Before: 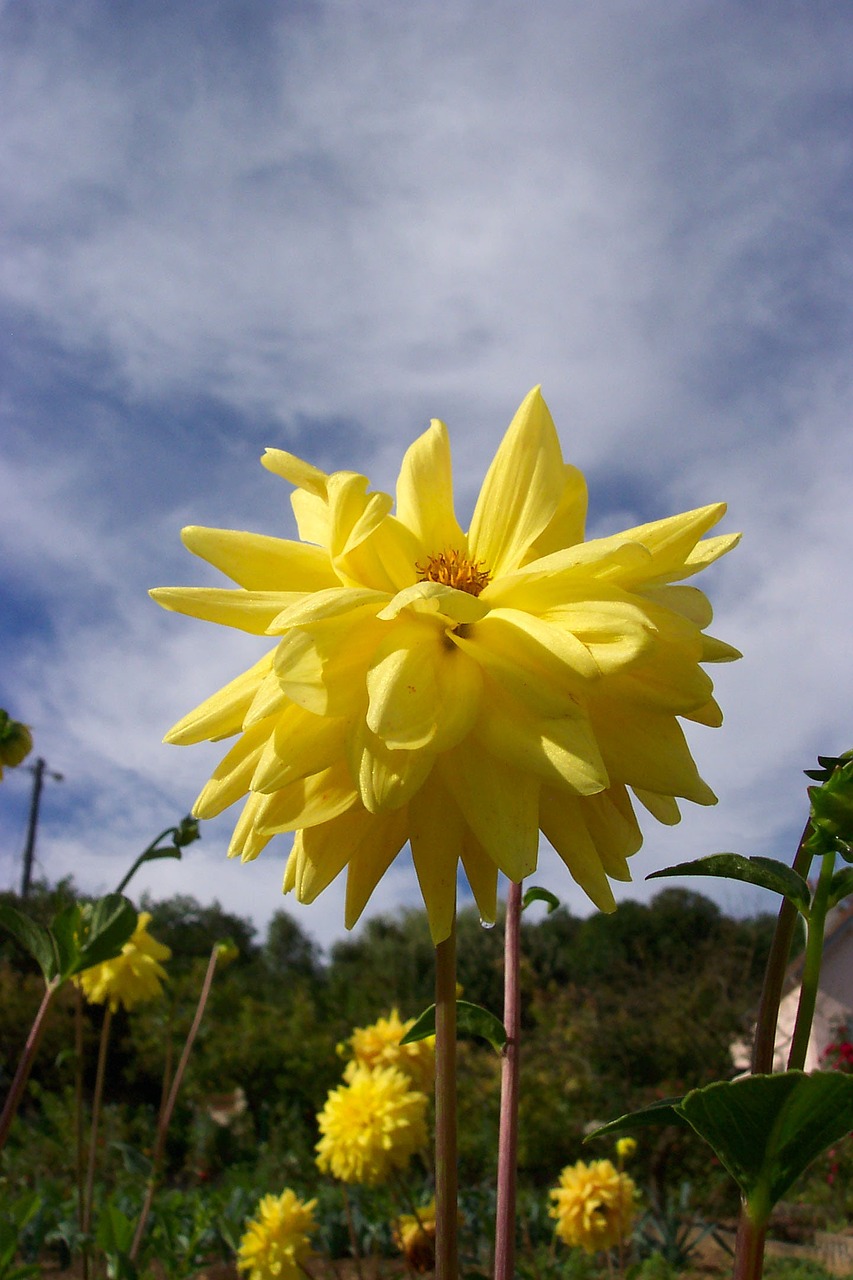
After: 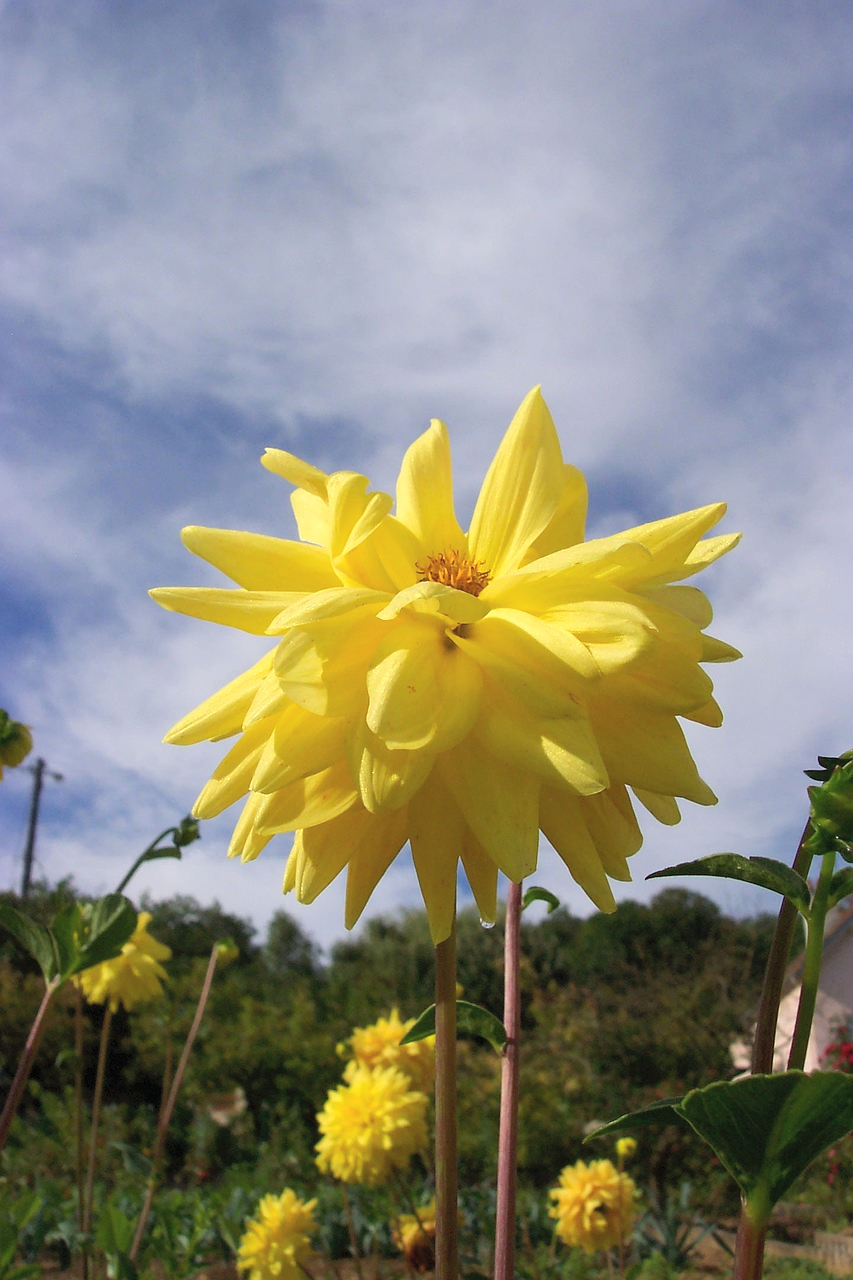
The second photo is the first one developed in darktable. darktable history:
contrast brightness saturation: brightness 0.13
